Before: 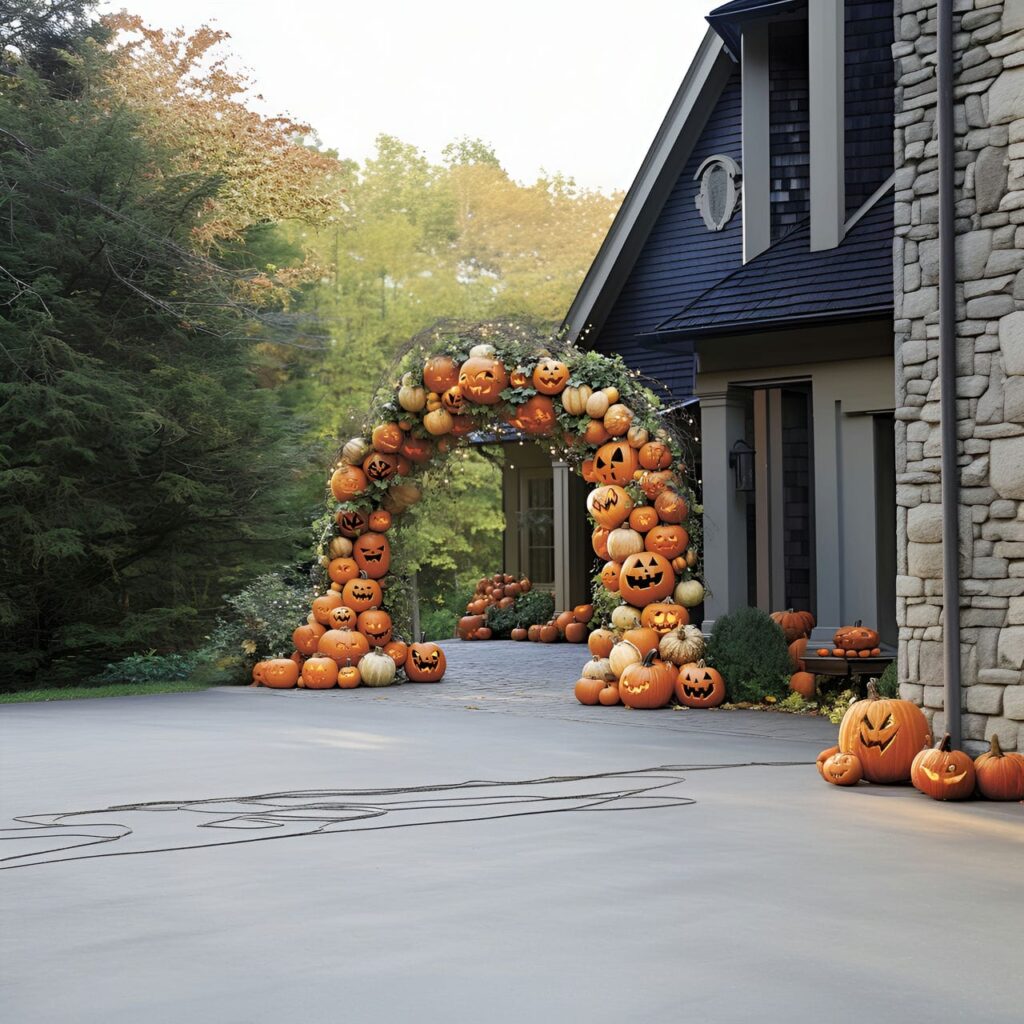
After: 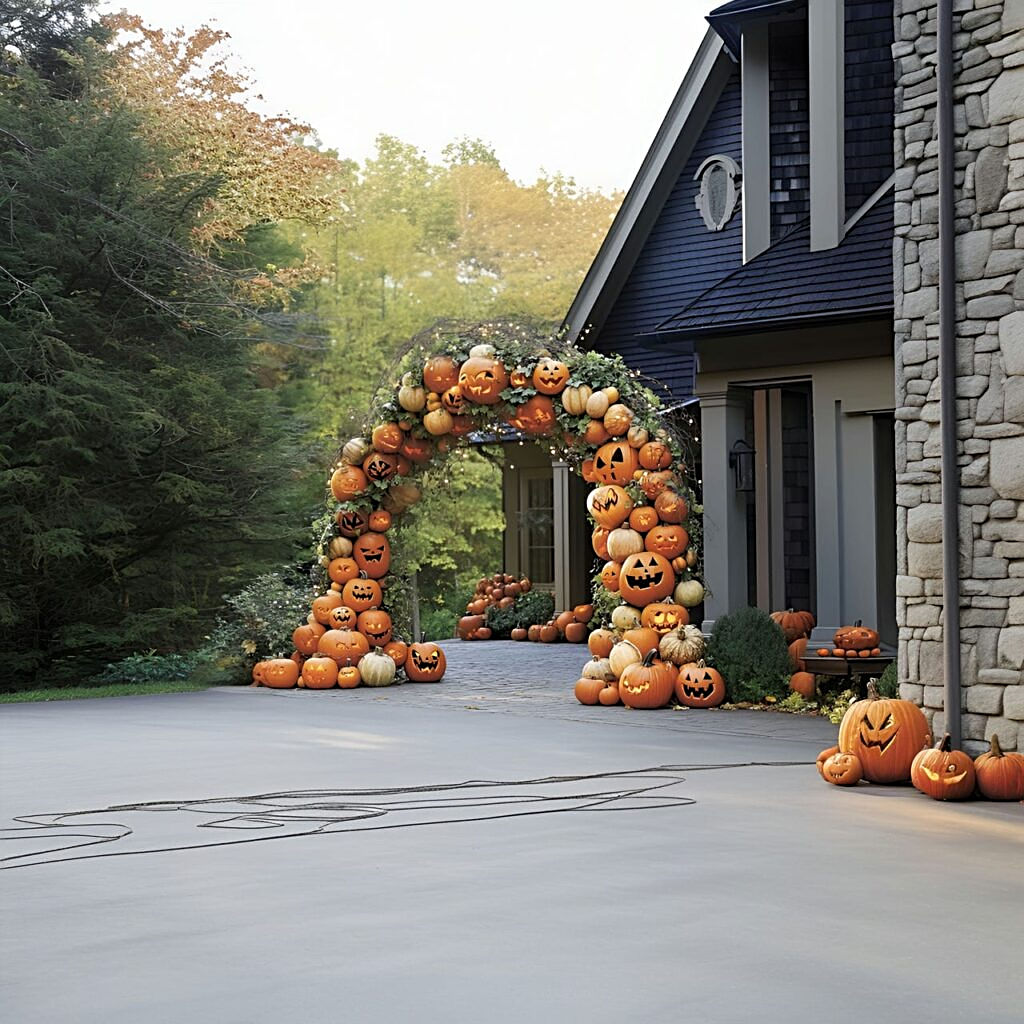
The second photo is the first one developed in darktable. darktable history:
sharpen: on, module defaults
color balance rgb: on, module defaults
